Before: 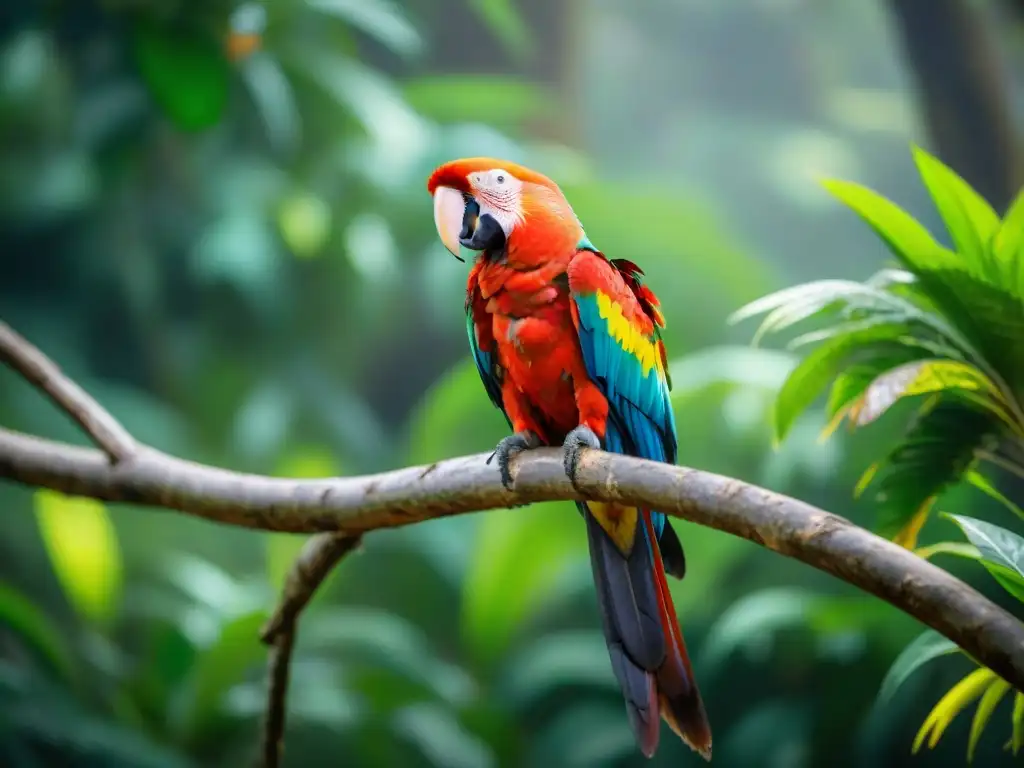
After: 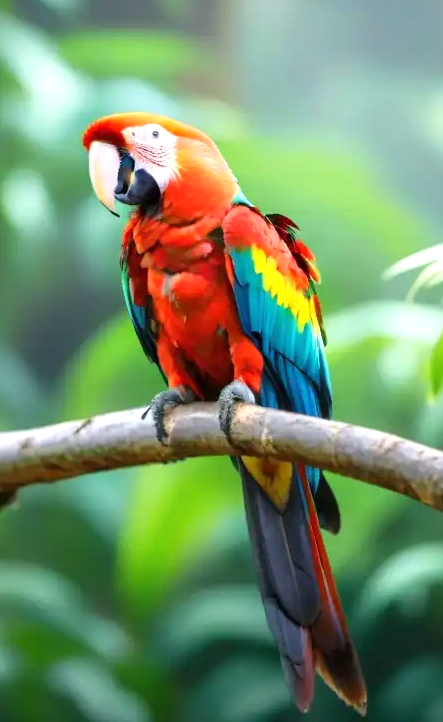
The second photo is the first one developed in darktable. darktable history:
crop: left 33.739%, top 5.98%, right 22.924%
exposure: black level correction 0, exposure 0.498 EV, compensate highlight preservation false
